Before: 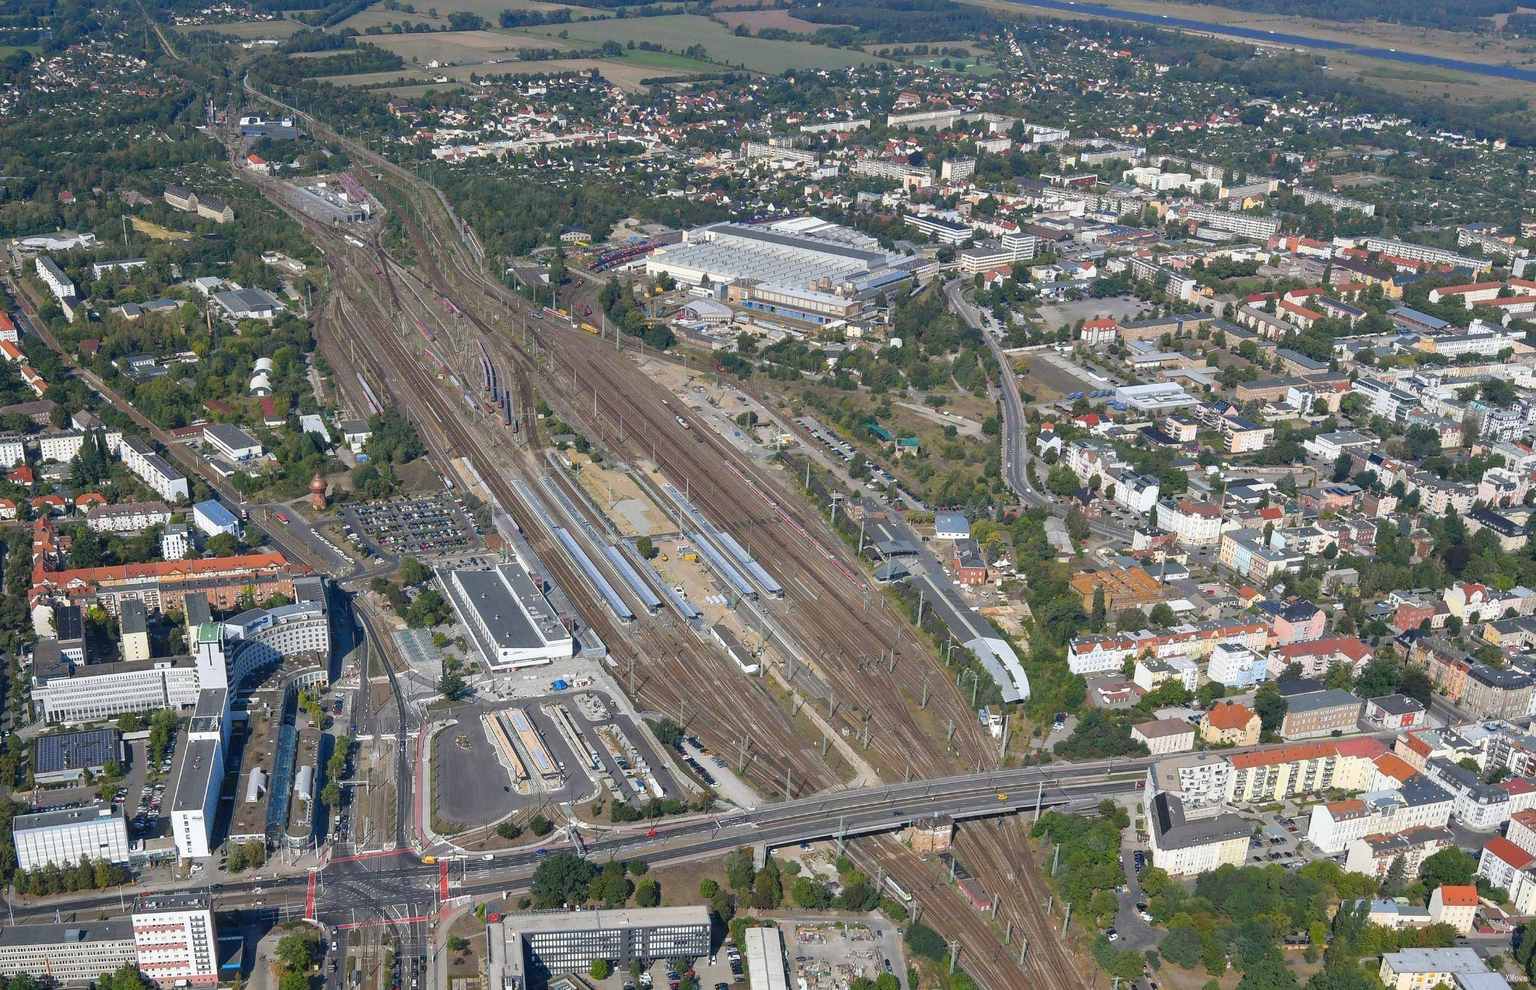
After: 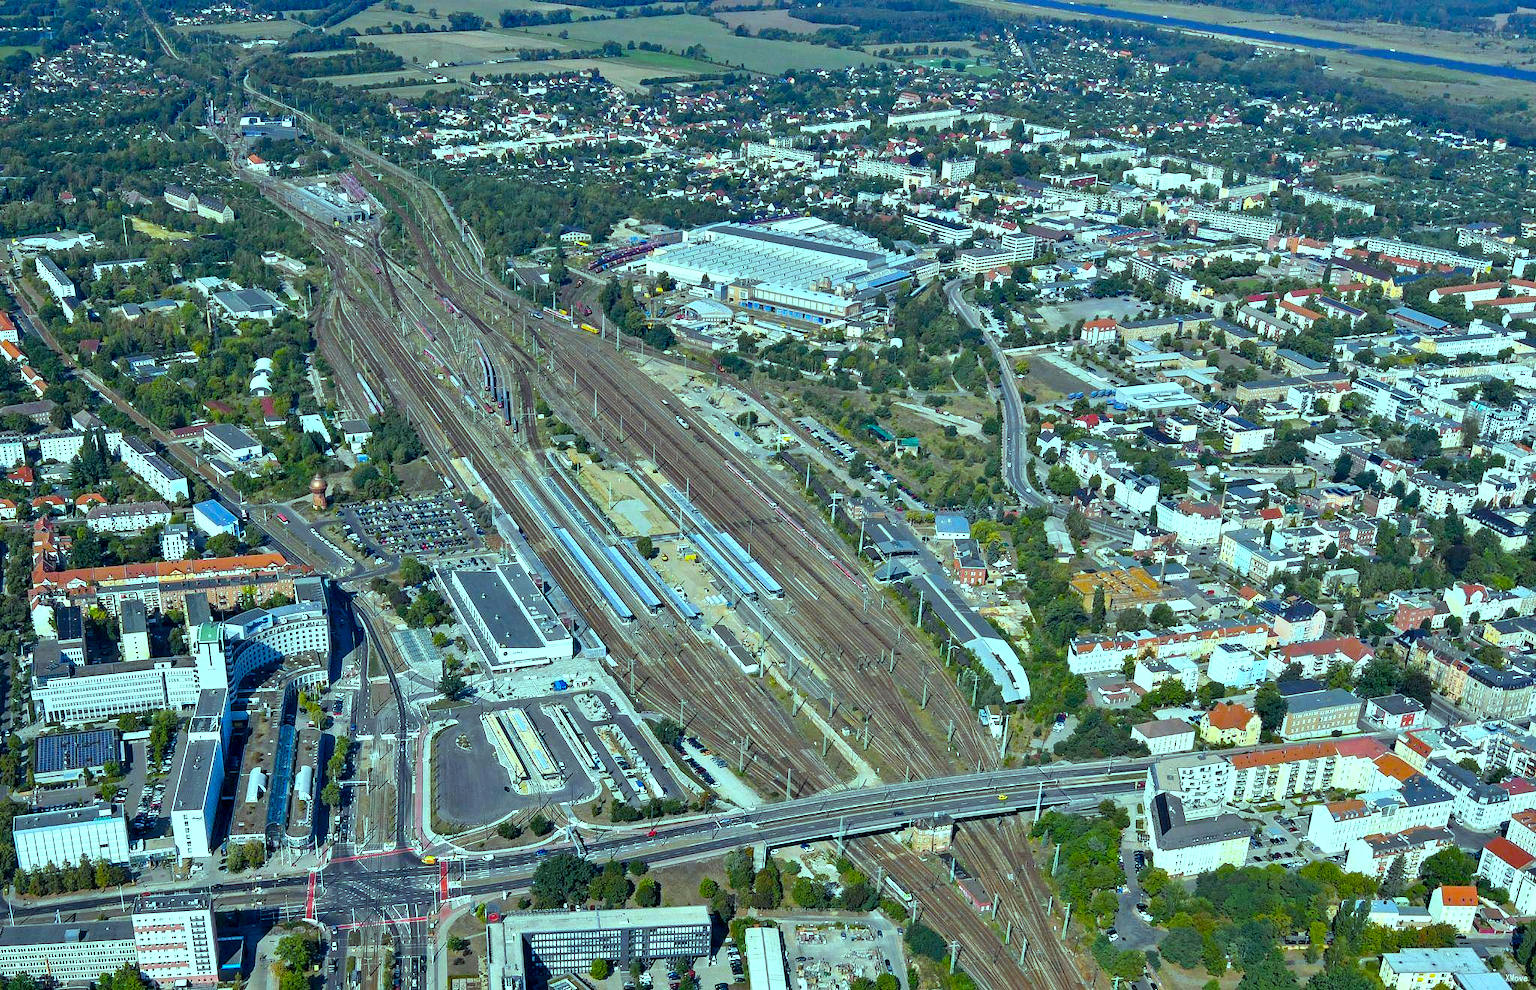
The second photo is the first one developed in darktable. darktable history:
contrast equalizer: y [[0.51, 0.537, 0.559, 0.574, 0.599, 0.618], [0.5 ×6], [0.5 ×6], [0 ×6], [0 ×6]]
color balance: mode lift, gamma, gain (sRGB), lift [0.997, 0.979, 1.021, 1.011], gamma [1, 1.084, 0.916, 0.998], gain [1, 0.87, 1.13, 1.101], contrast 4.55%, contrast fulcrum 38.24%, output saturation 104.09%
color balance rgb: linear chroma grading › global chroma 15%, perceptual saturation grading › global saturation 30%
